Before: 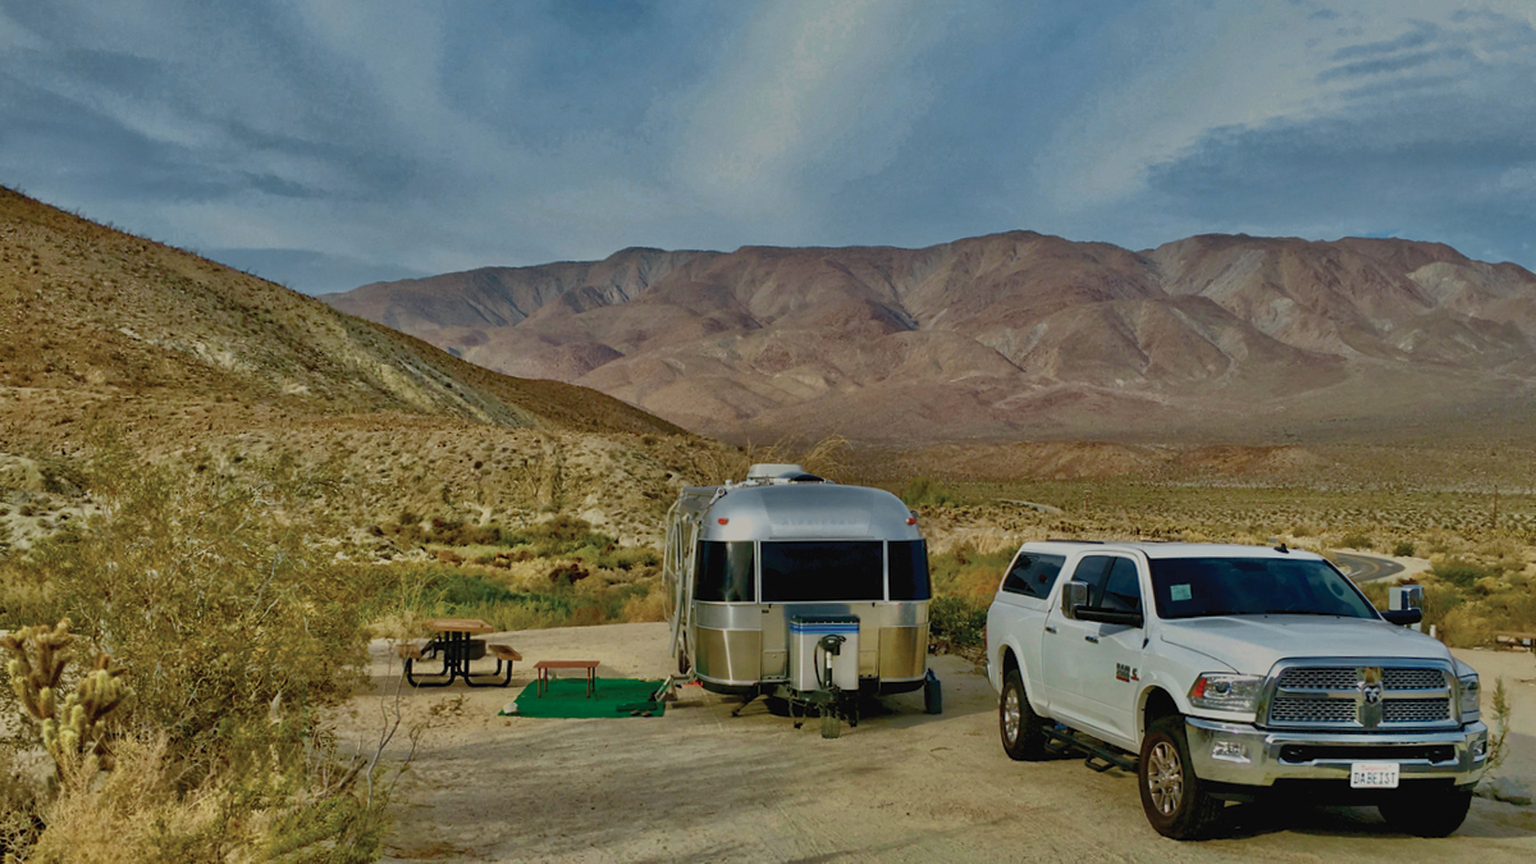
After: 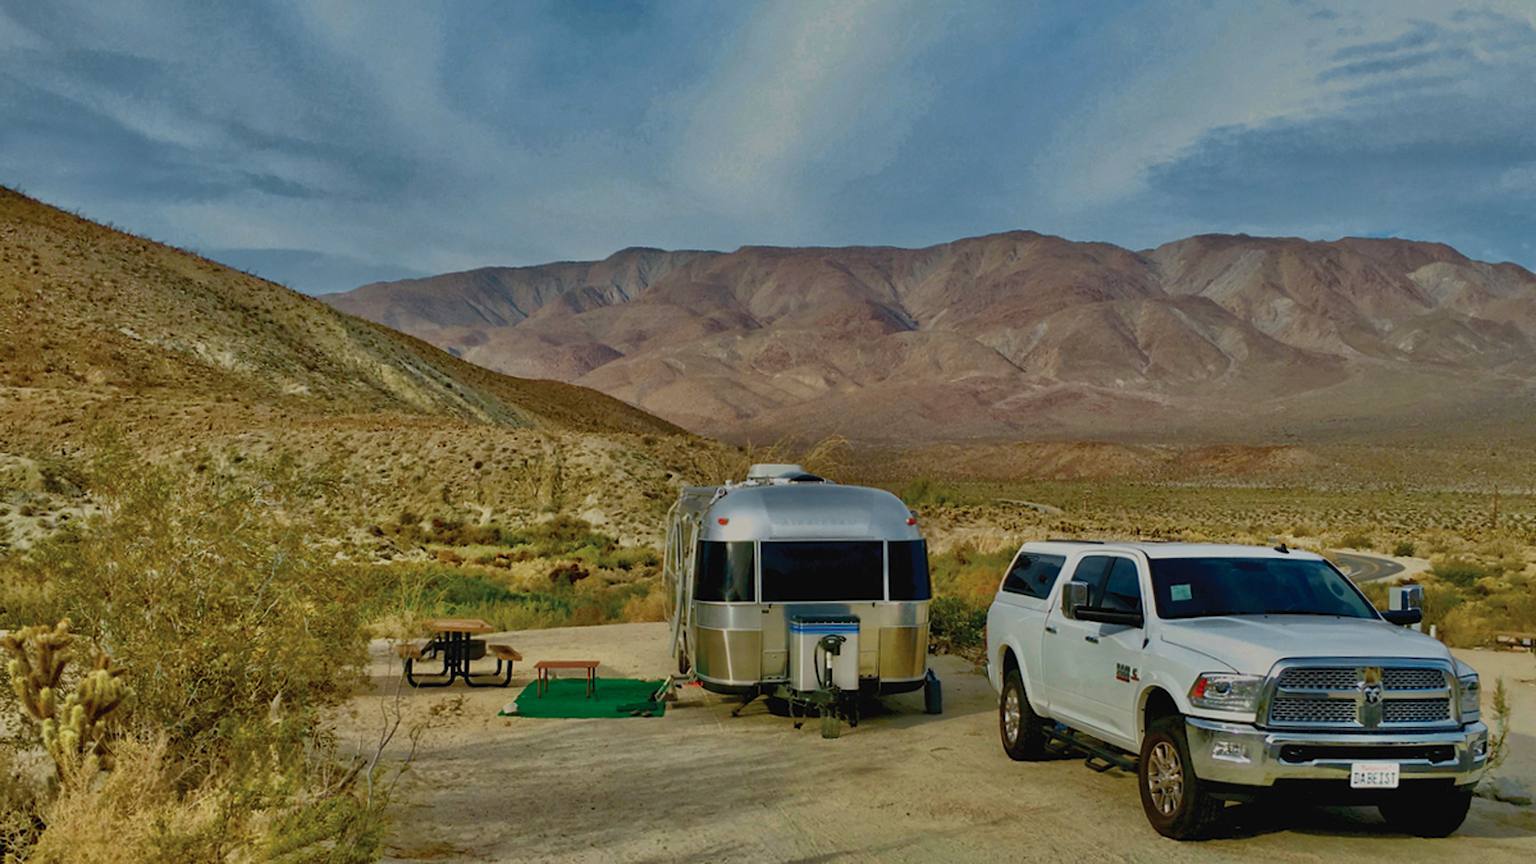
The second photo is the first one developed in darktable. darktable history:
color correction: saturation 1.11
color balance rgb: on, module defaults
